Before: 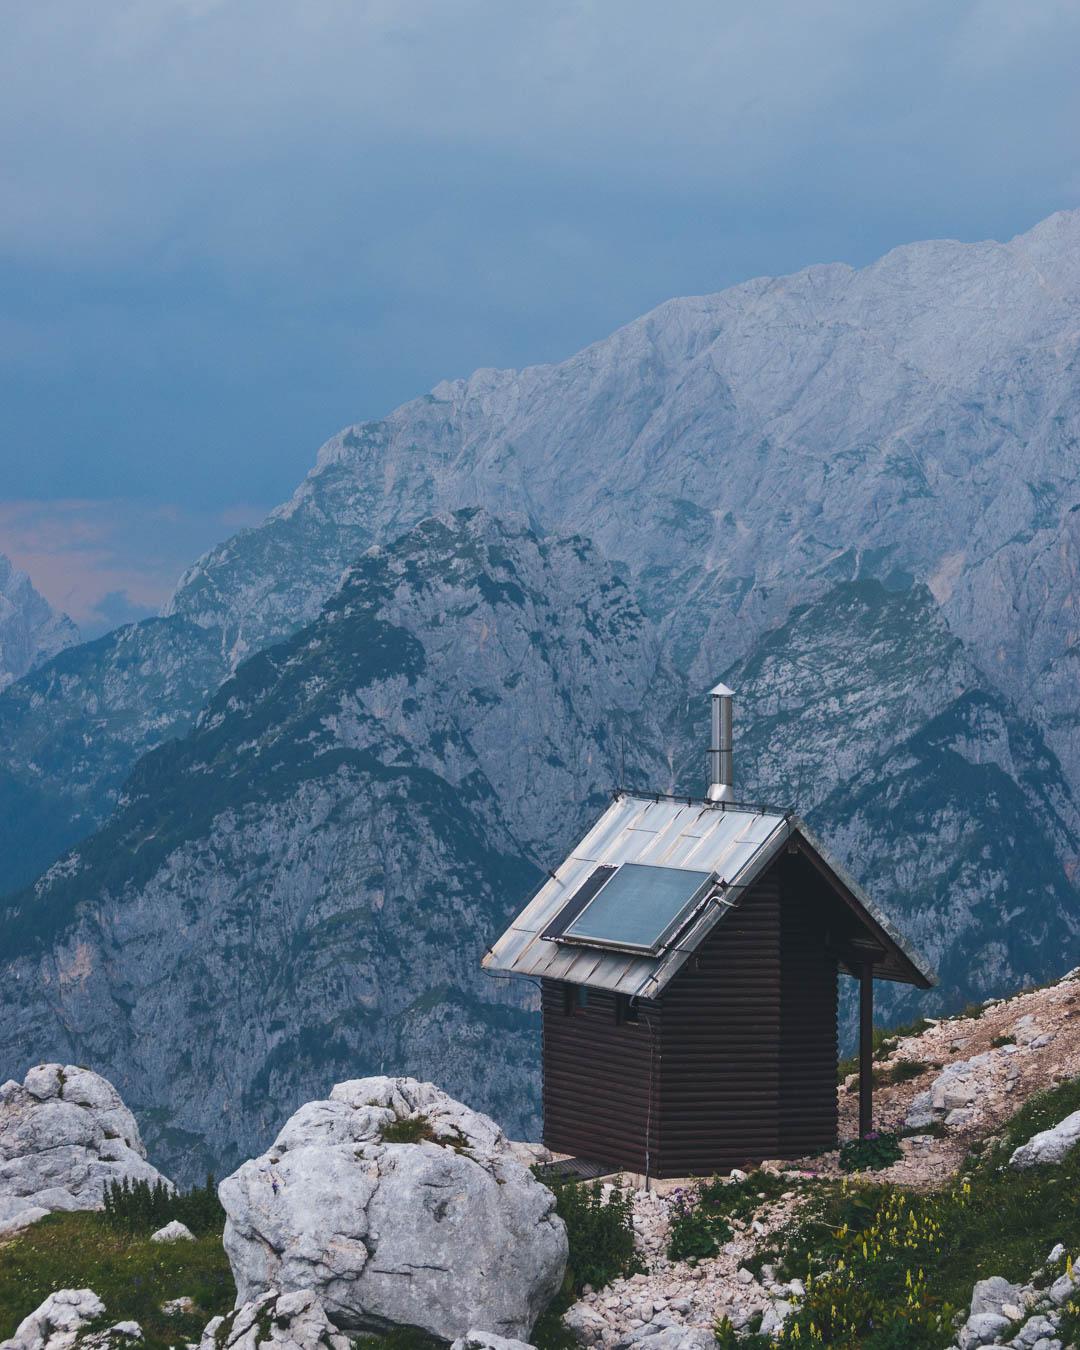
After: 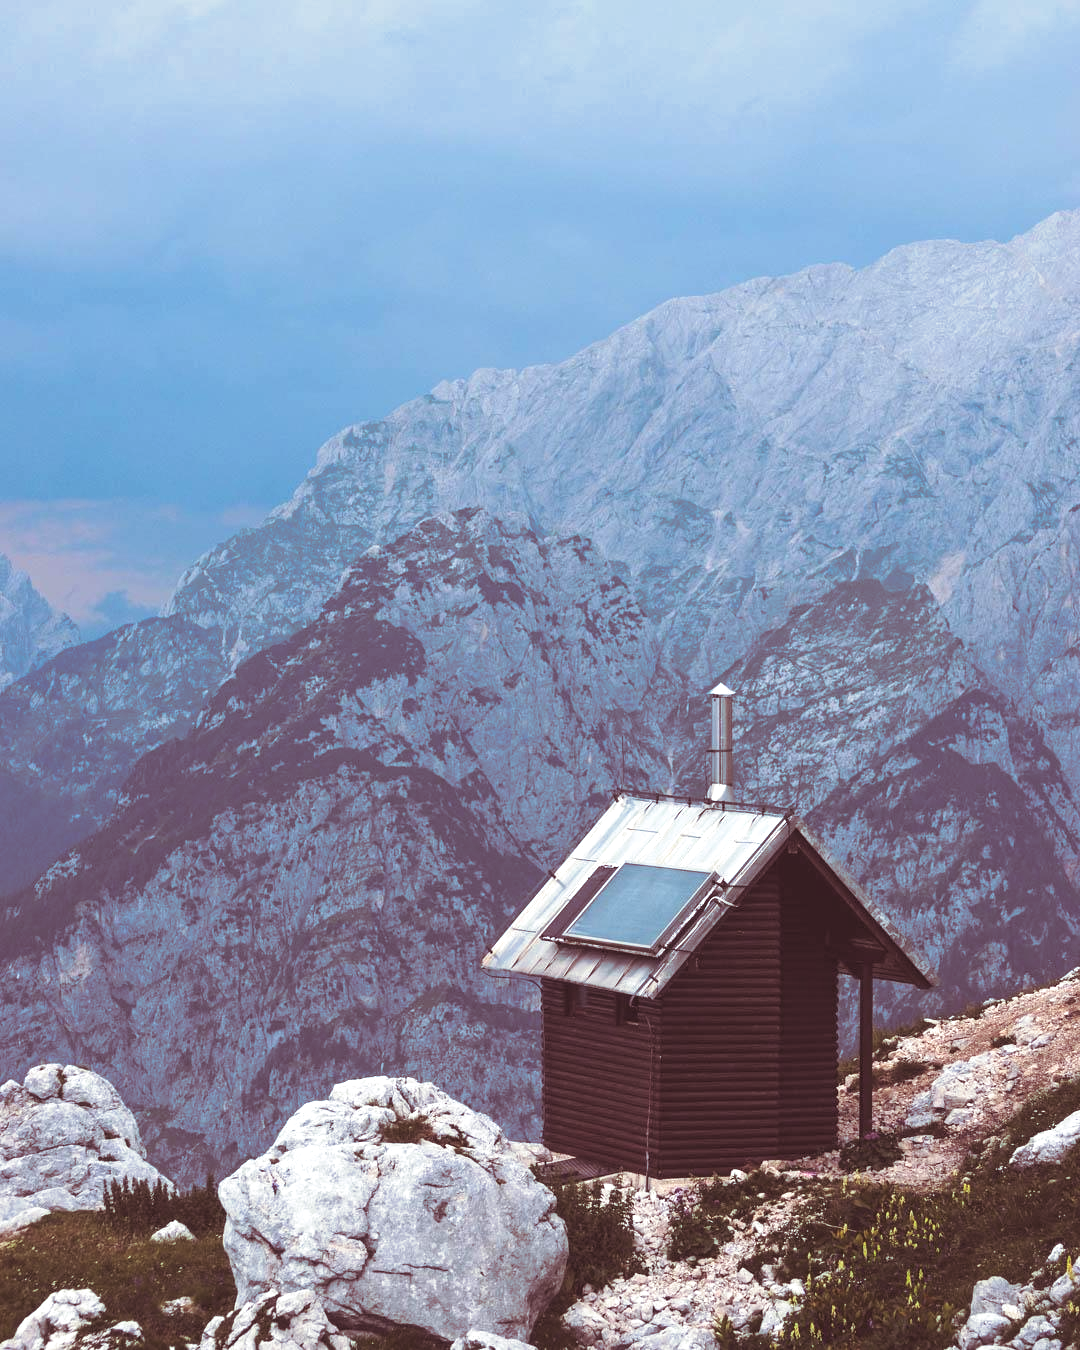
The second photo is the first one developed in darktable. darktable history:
exposure: black level correction 0, exposure 0.7 EV, compensate exposure bias true, compensate highlight preservation false
split-toning: on, module defaults
